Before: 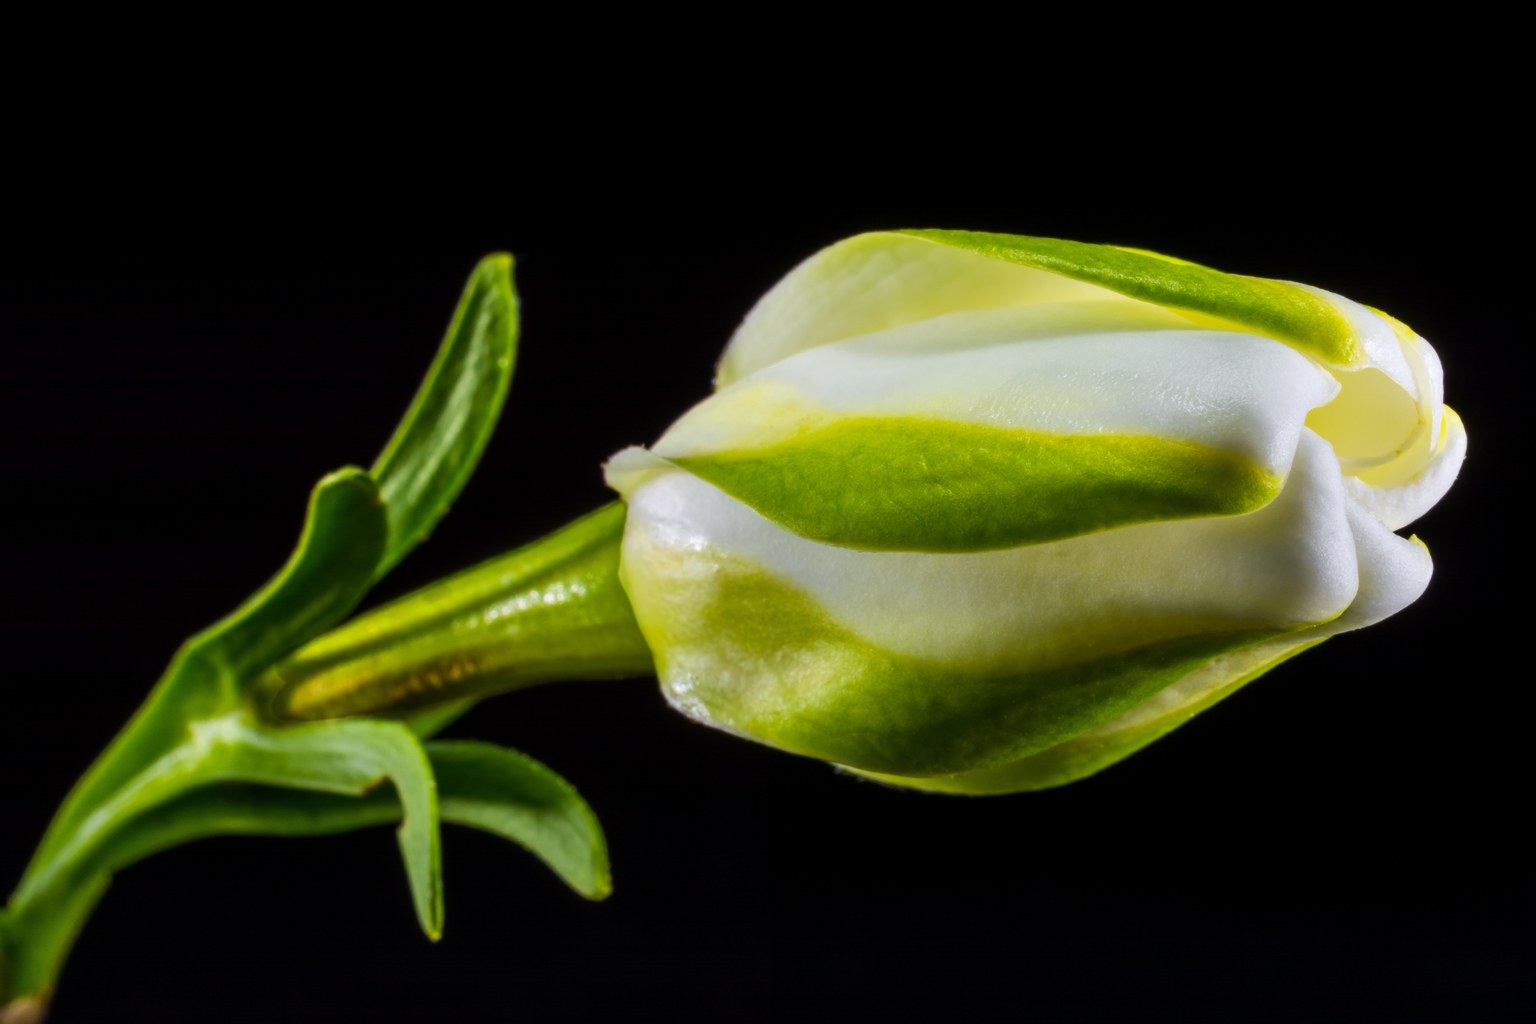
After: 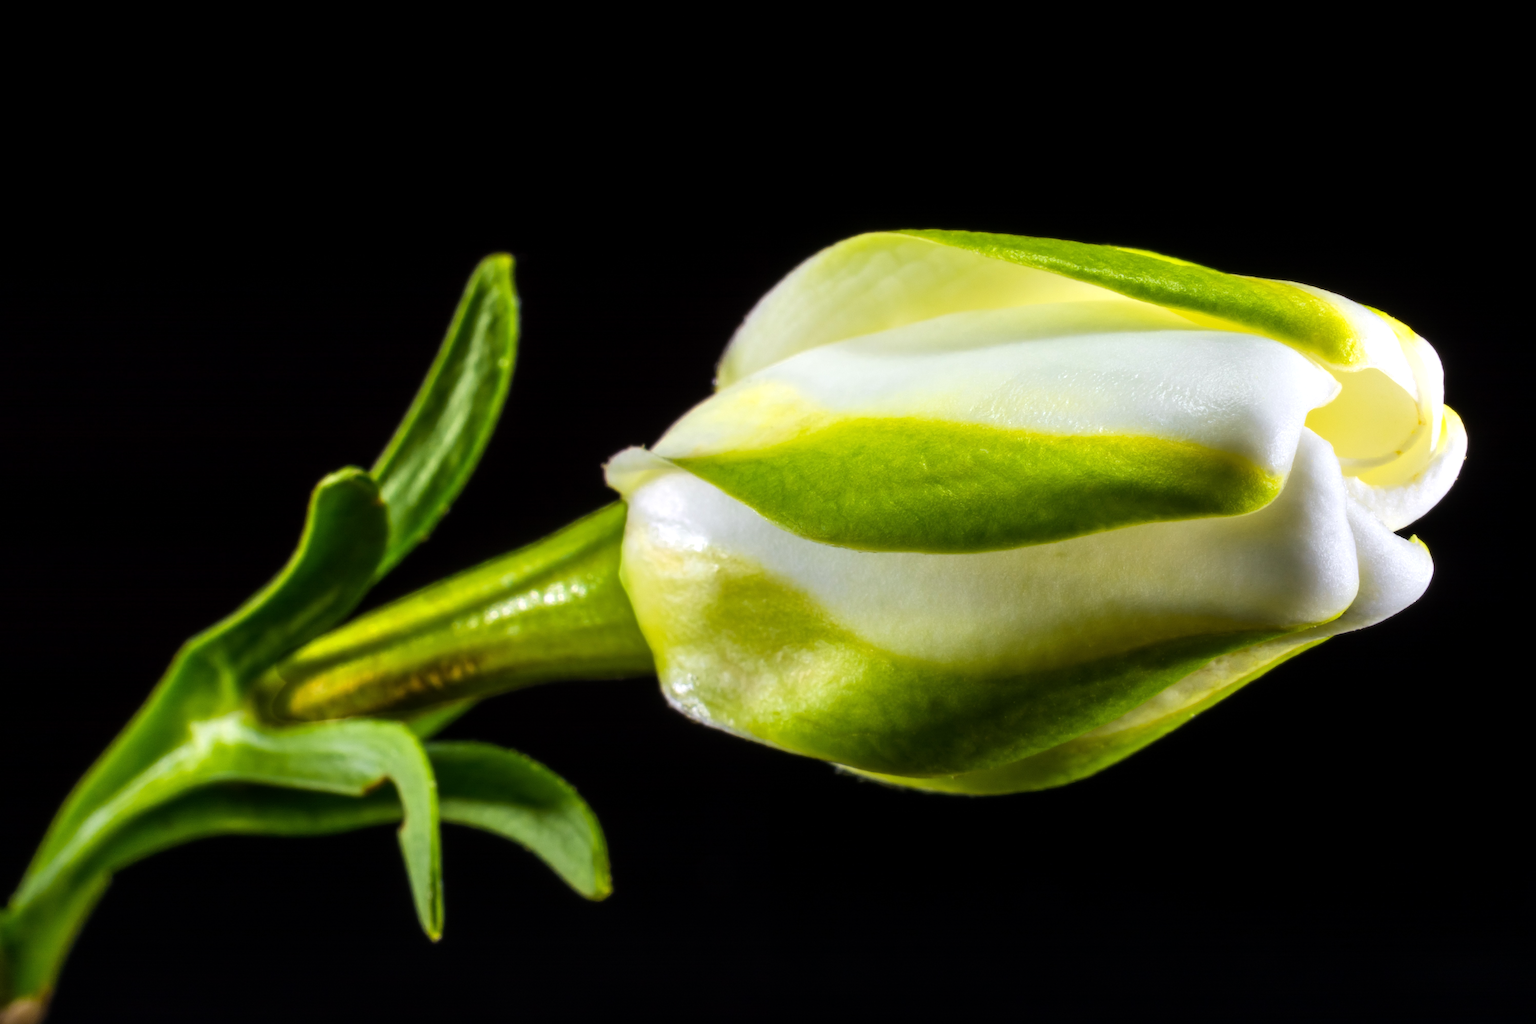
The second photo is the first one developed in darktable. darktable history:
tone equalizer: -8 EV -0.425 EV, -7 EV -0.42 EV, -6 EV -0.31 EV, -5 EV -0.19 EV, -3 EV 0.202 EV, -2 EV 0.342 EV, -1 EV 0.403 EV, +0 EV 0.423 EV, mask exposure compensation -0.501 EV
